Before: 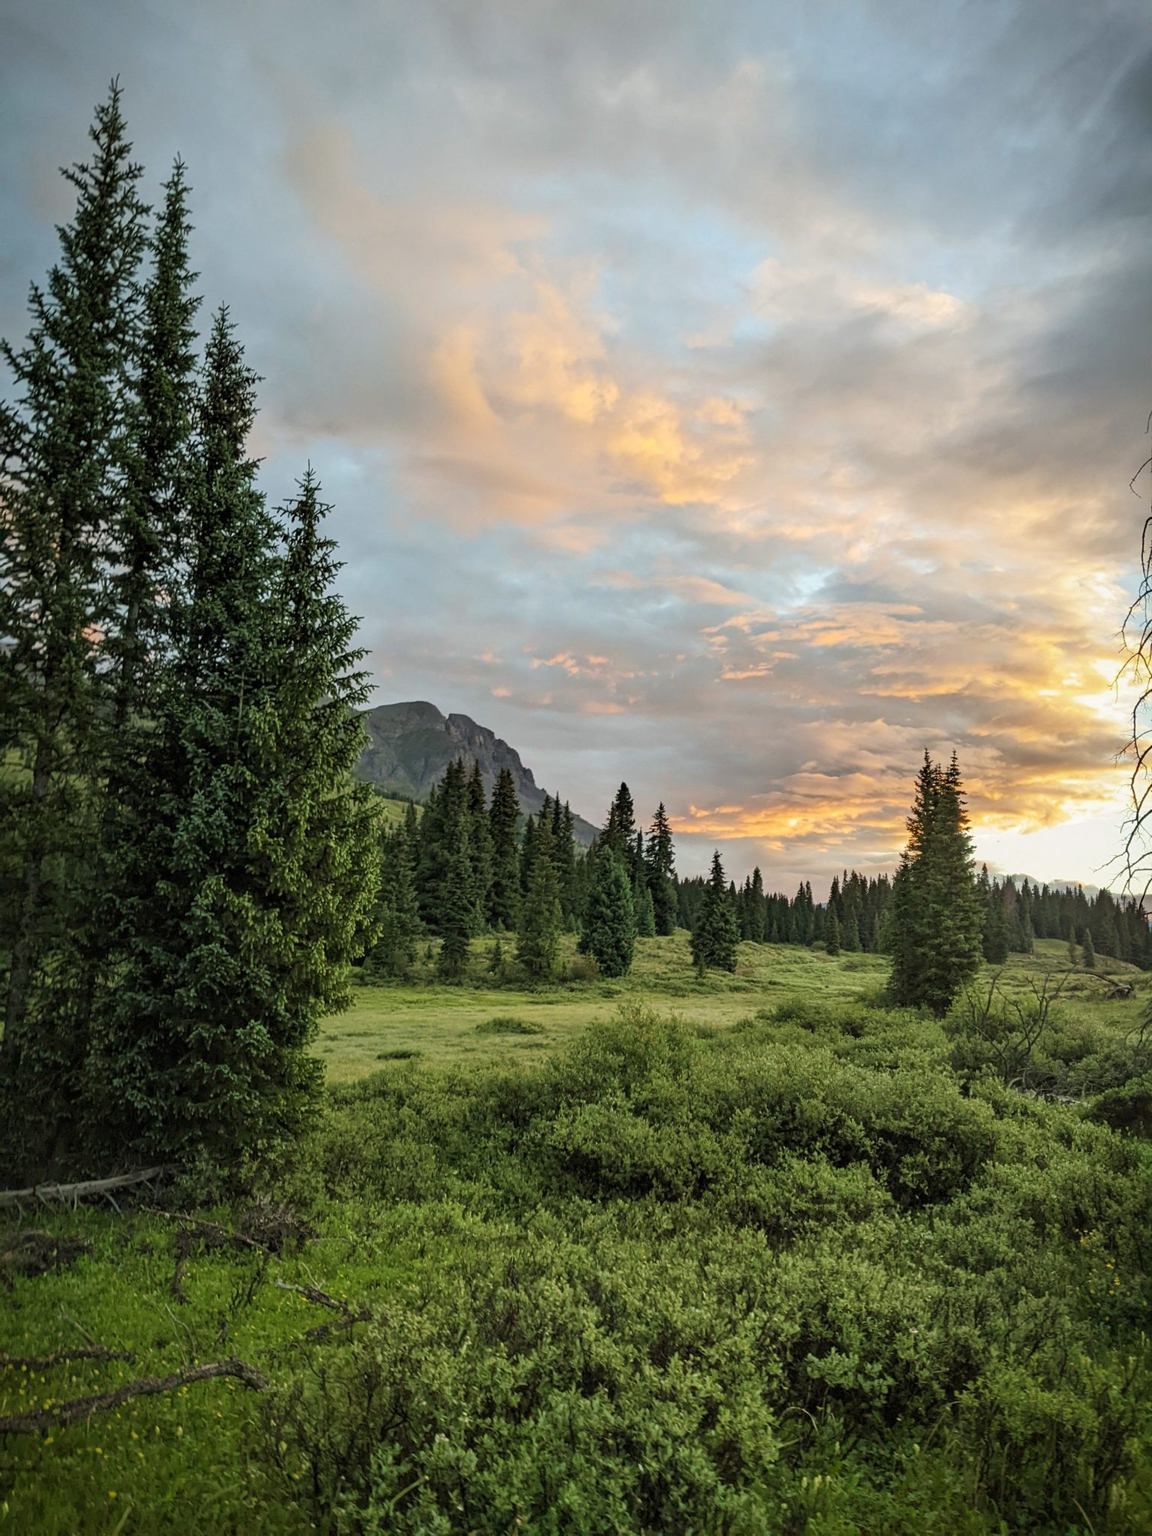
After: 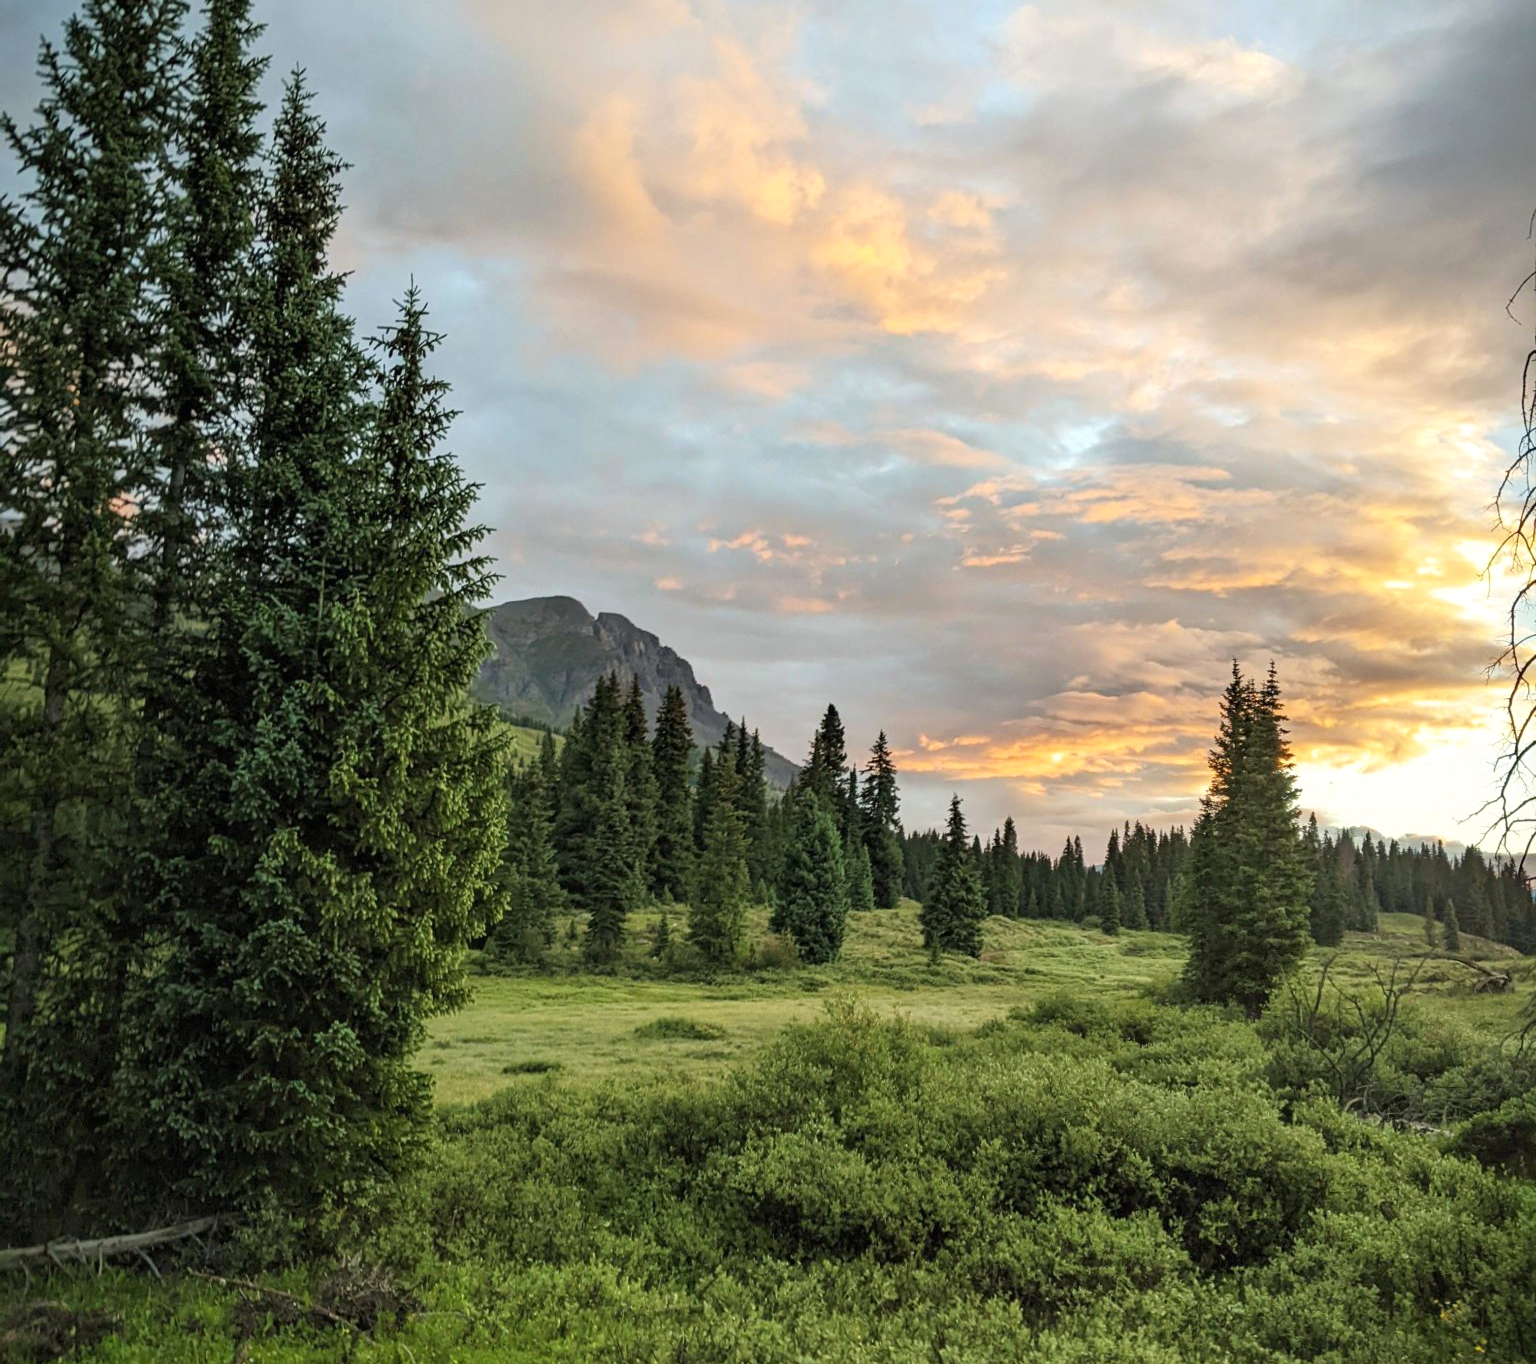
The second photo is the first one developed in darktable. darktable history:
exposure: black level correction 0, exposure 0.199 EV, compensate exposure bias true, compensate highlight preservation false
crop: top 16.575%, bottom 16.785%
